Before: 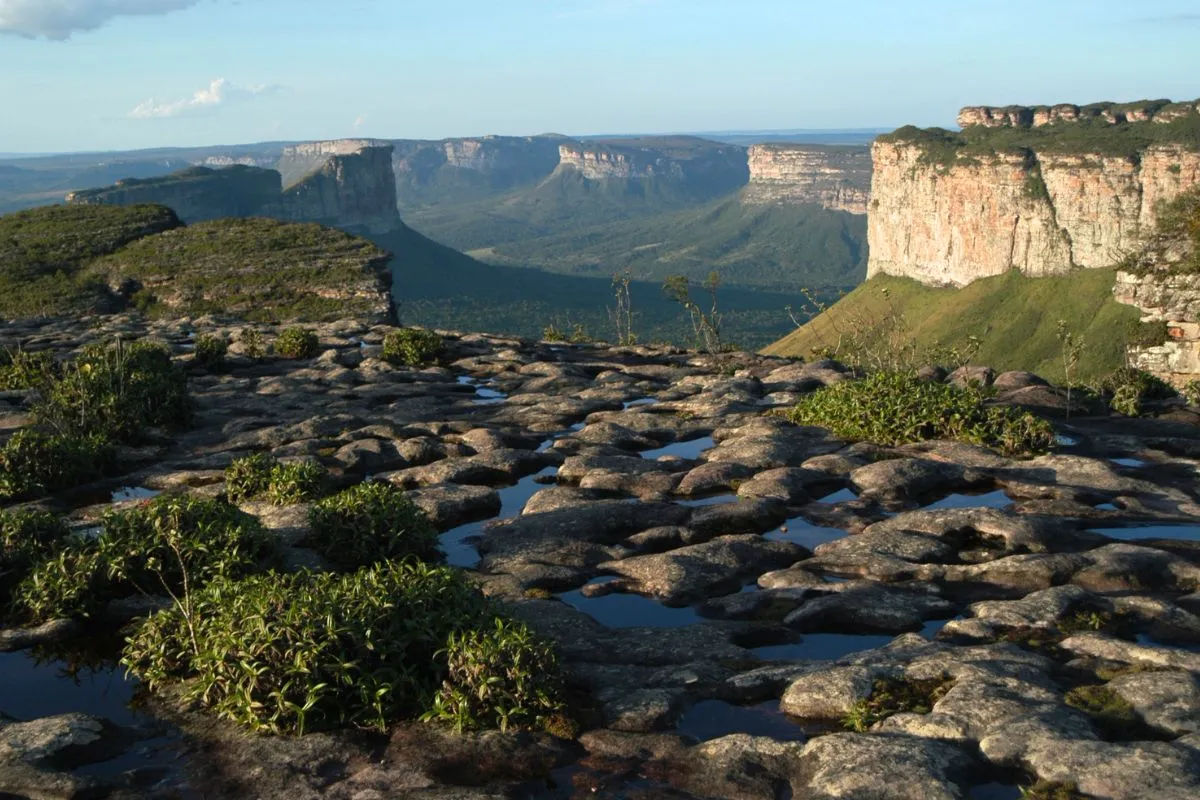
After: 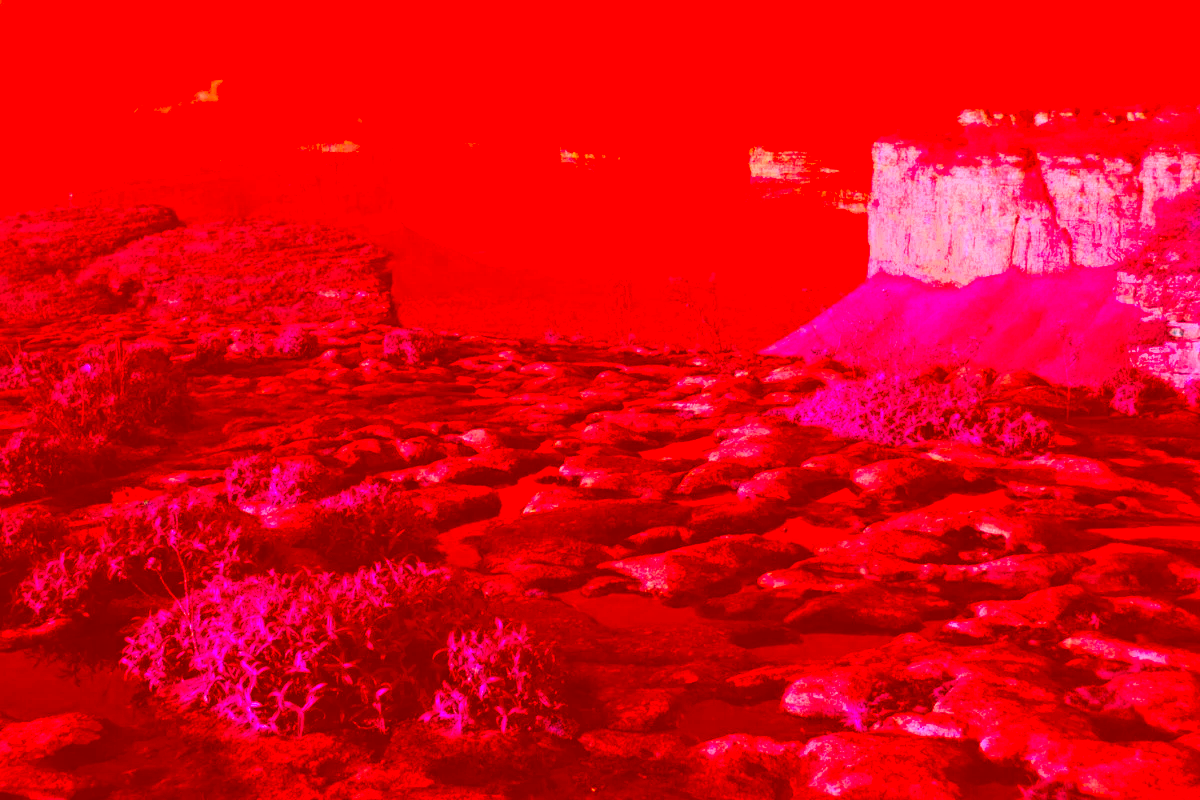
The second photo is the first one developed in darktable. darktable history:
exposure: black level correction 0.001, exposure 0.5 EV, compensate exposure bias true, compensate highlight preservation false
color correction: highlights a* -39.68, highlights b* -40, shadows a* -40, shadows b* -40, saturation -3
shadows and highlights: radius 93.07, shadows -14.46, white point adjustment 0.23, highlights 31.48, compress 48.23%, highlights color adjustment 52.79%, soften with gaussian
contrast brightness saturation: contrast -0.02, brightness -0.01, saturation 0.03
